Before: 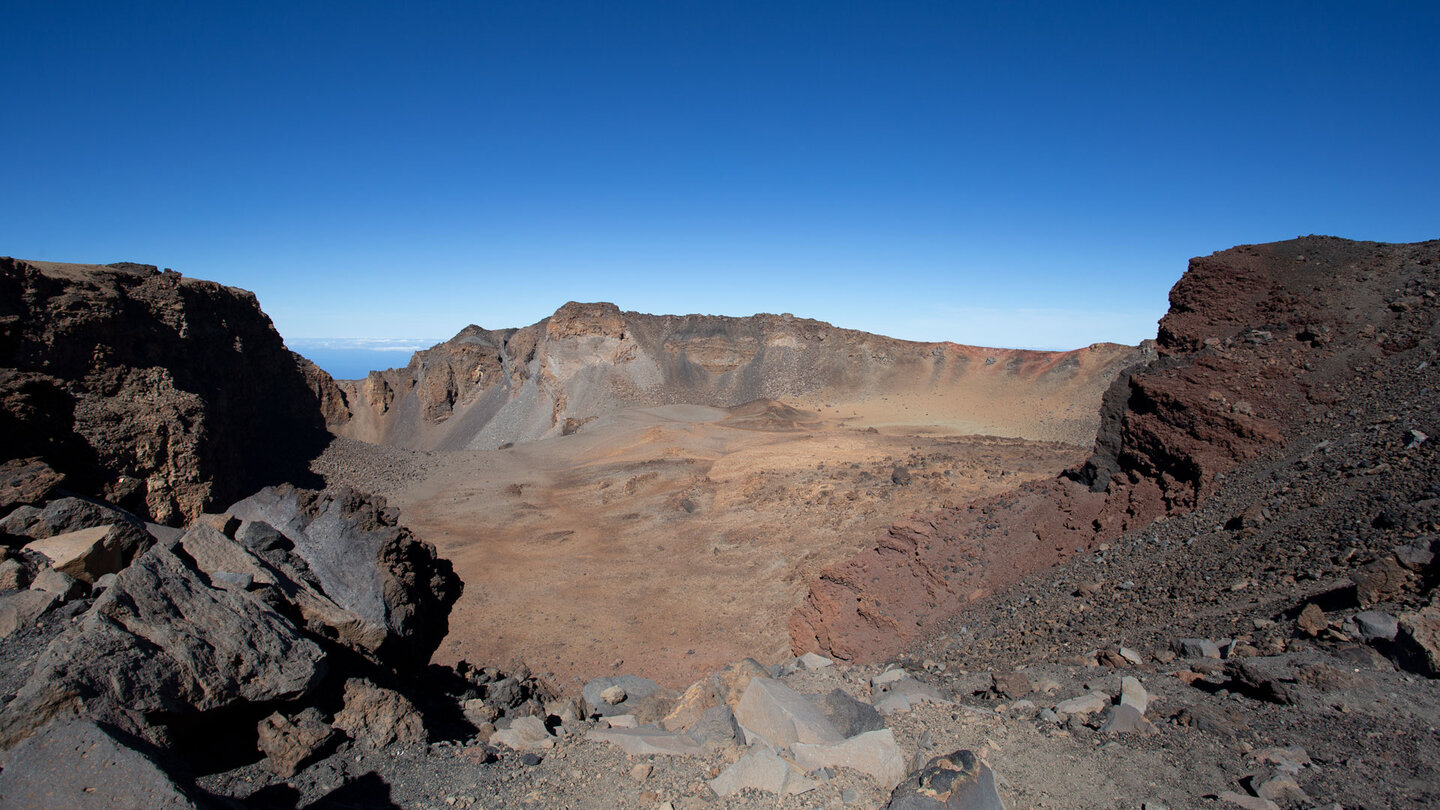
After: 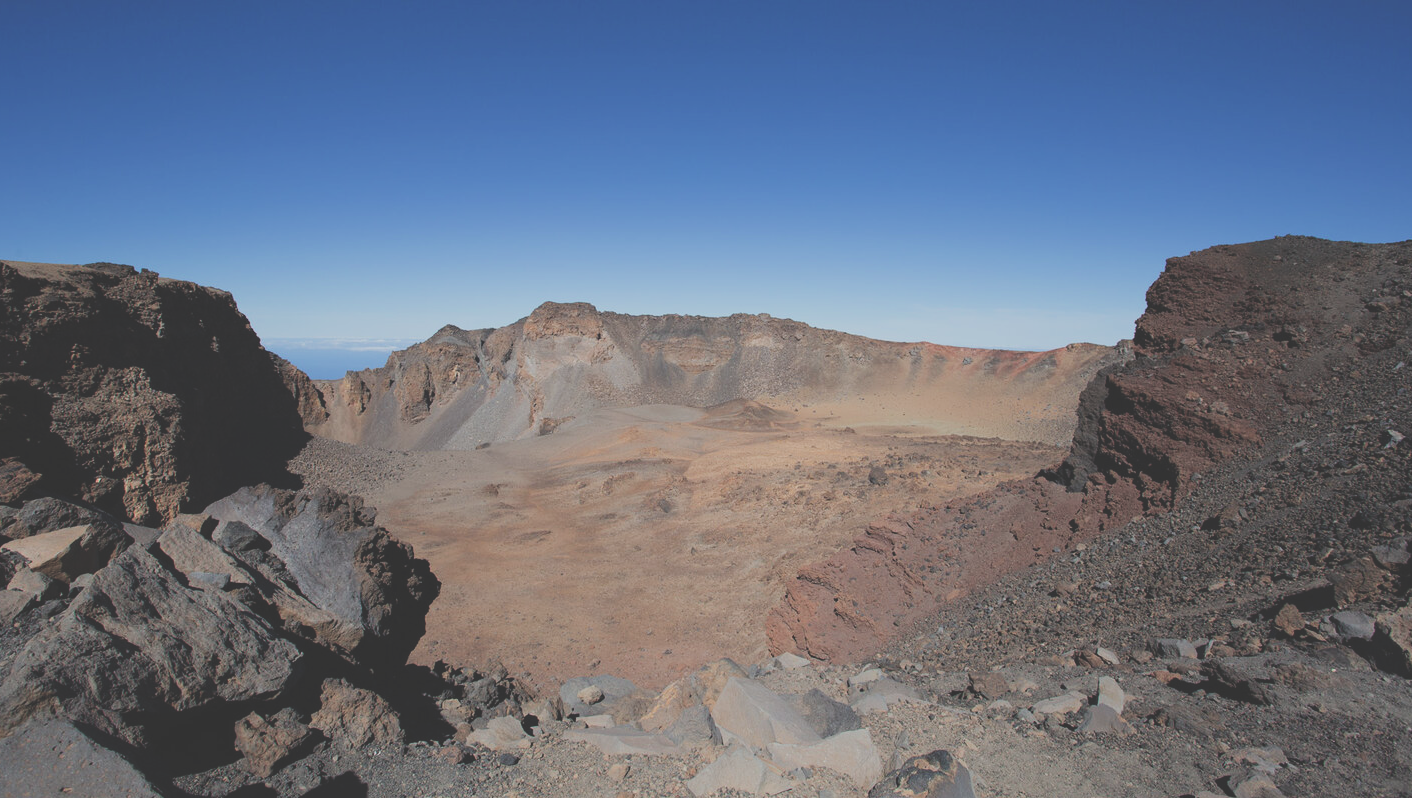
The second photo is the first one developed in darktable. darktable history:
exposure: black level correction -0.042, exposure 0.061 EV, compensate highlight preservation false
crop: left 1.629%, right 0.287%, bottom 1.435%
filmic rgb: black relative exposure -7.65 EV, white relative exposure 4.56 EV, hardness 3.61
